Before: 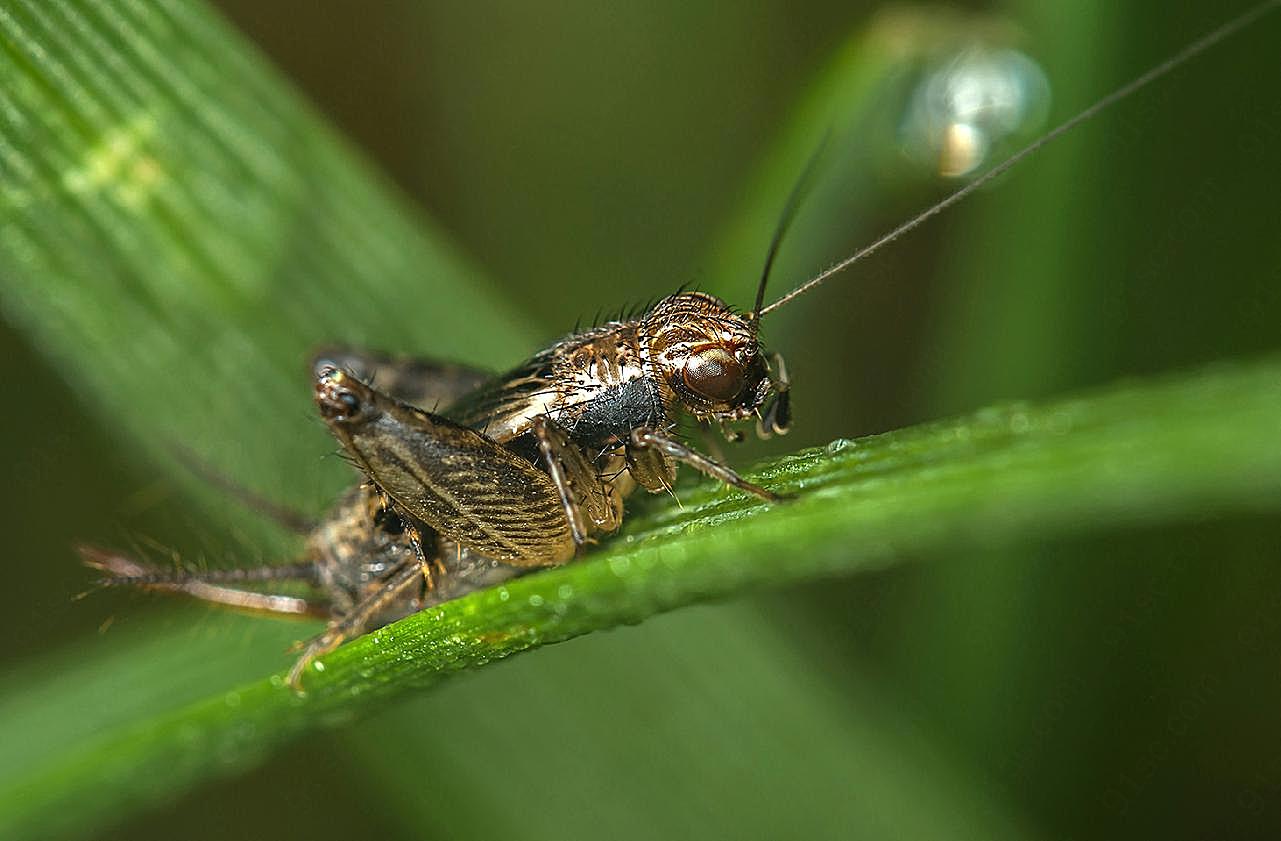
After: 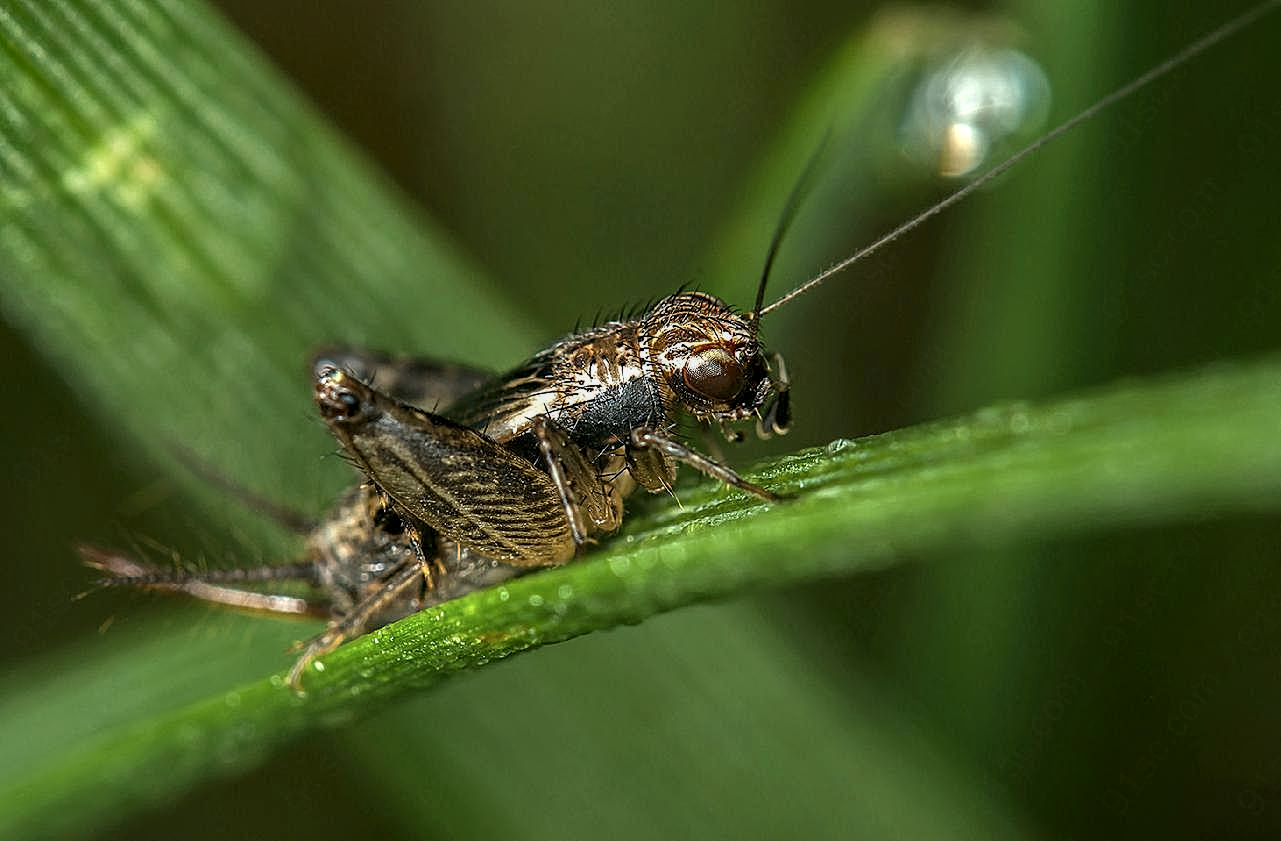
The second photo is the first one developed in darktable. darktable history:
local contrast: detail 135%, midtone range 0.743
exposure: exposure -0.424 EV, compensate highlight preservation false
